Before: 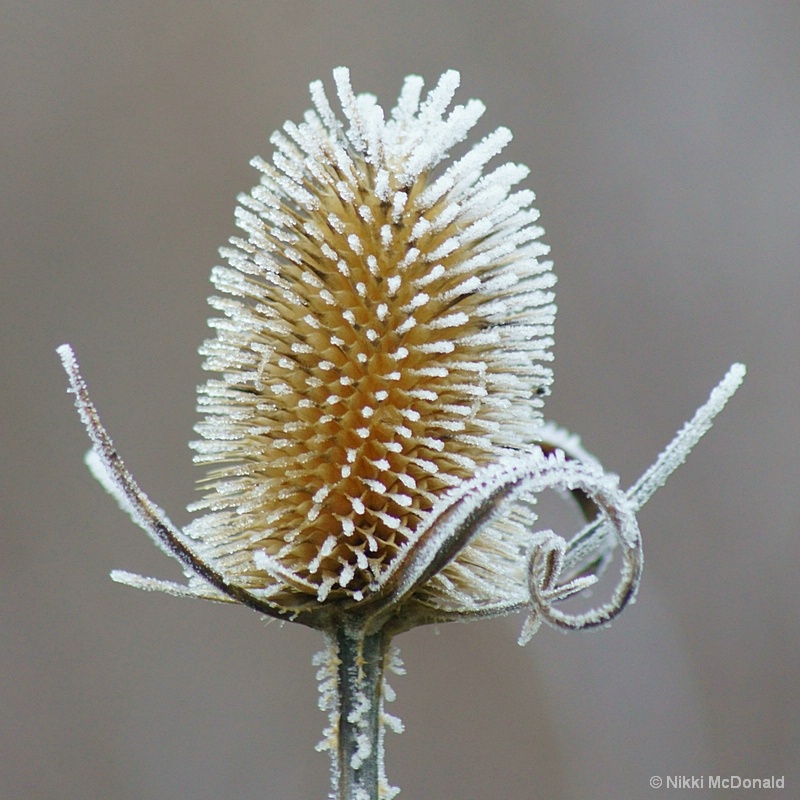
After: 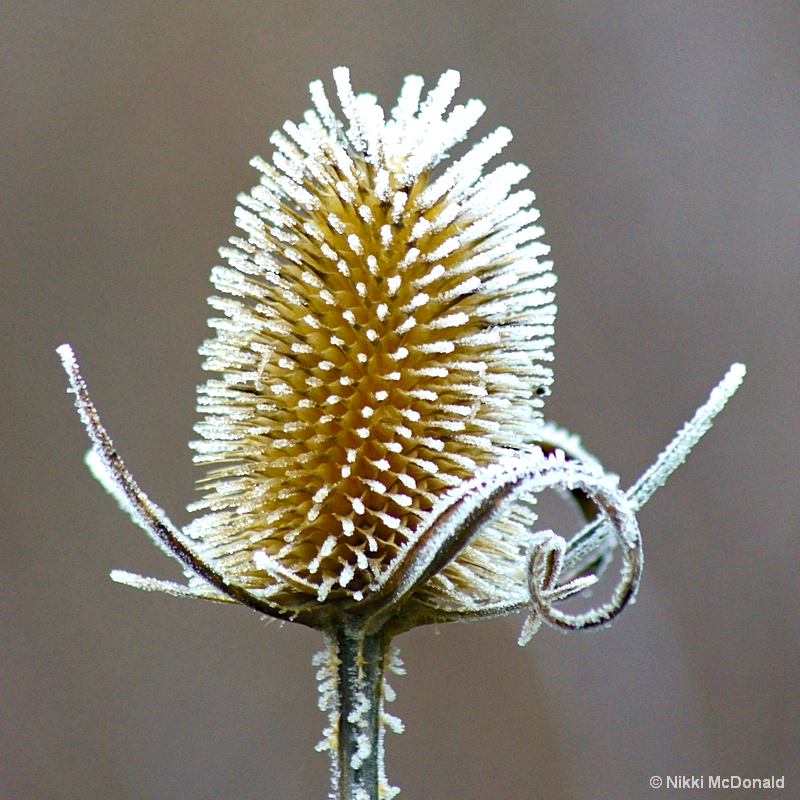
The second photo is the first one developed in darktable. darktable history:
color balance rgb: perceptual saturation grading › global saturation 19.976%, perceptual brilliance grading › highlights 14.251%, perceptual brilliance grading › shadows -18.37%, global vibrance 20%
haze removal: strength 0.303, distance 0.253, compatibility mode true, adaptive false
